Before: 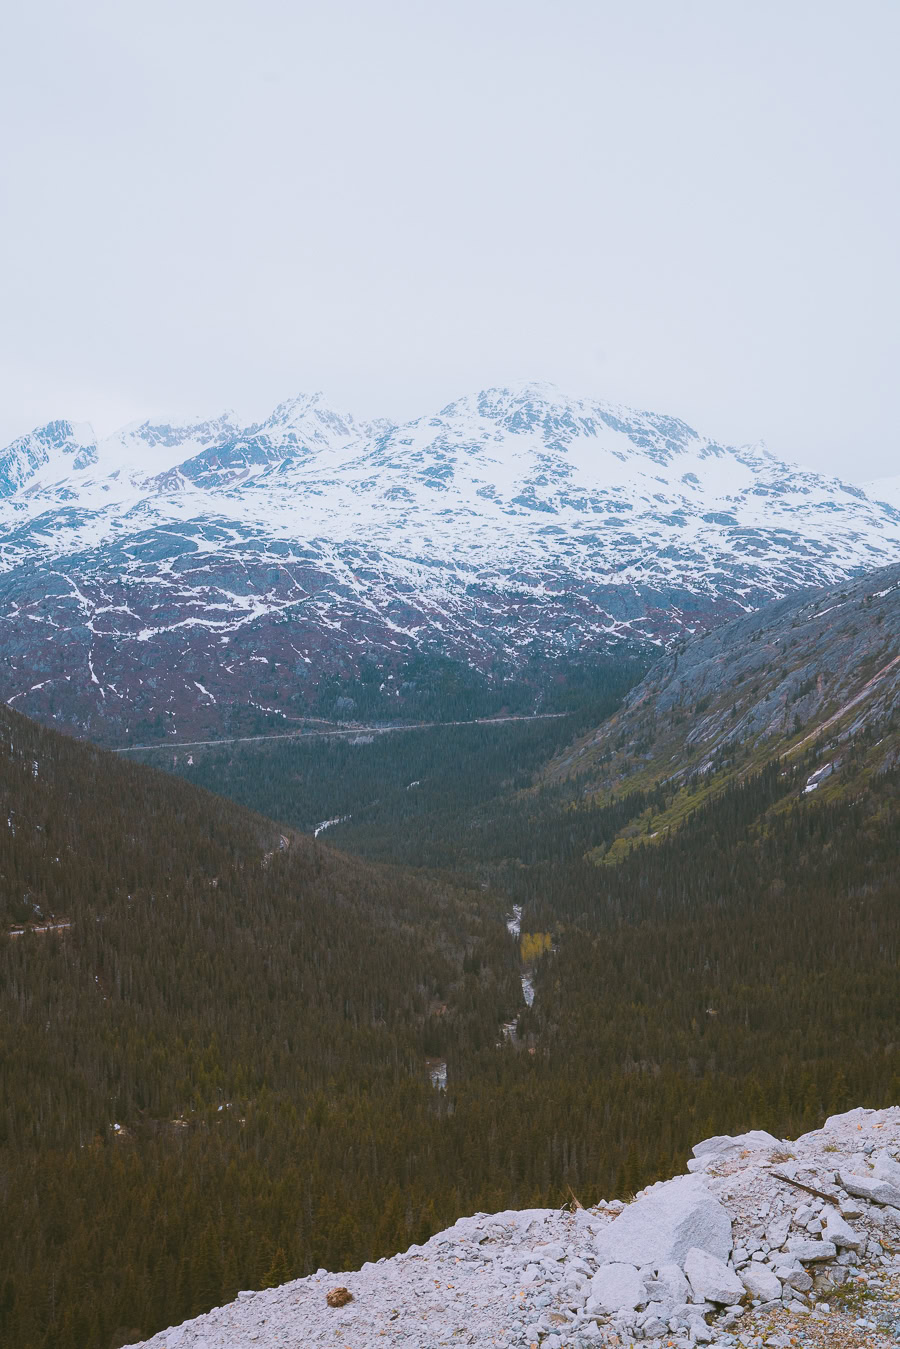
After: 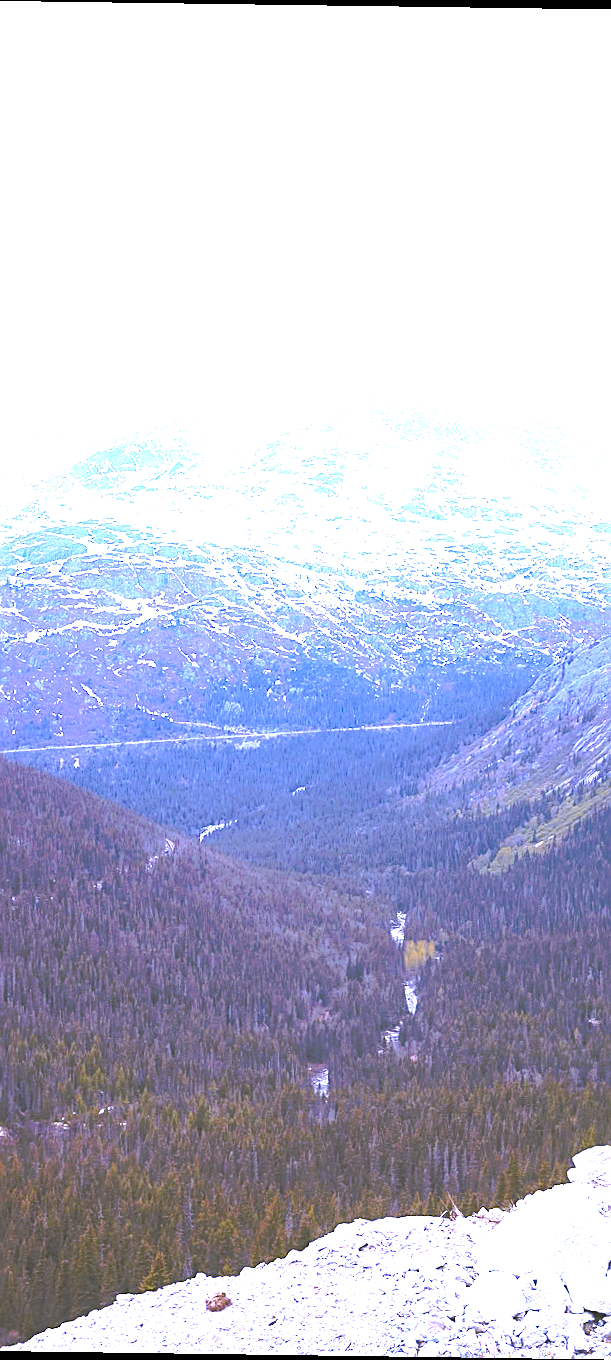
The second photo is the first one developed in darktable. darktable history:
crop and rotate: left 13.409%, right 19.924%
tone curve: curves: ch0 [(0, 0) (0.003, 0.003) (0.011, 0.011) (0.025, 0.024) (0.044, 0.043) (0.069, 0.068) (0.1, 0.097) (0.136, 0.133) (0.177, 0.173) (0.224, 0.219) (0.277, 0.271) (0.335, 0.327) (0.399, 0.39) (0.468, 0.457) (0.543, 0.582) (0.623, 0.655) (0.709, 0.734) (0.801, 0.817) (0.898, 0.906) (1, 1)], preserve colors none
rotate and perspective: rotation 0.8°, automatic cropping off
exposure: exposure 2.04 EV, compensate highlight preservation false
sharpen: on, module defaults
white balance: red 0.98, blue 1.61
tone equalizer: -8 EV 0.25 EV, -7 EV 0.417 EV, -6 EV 0.417 EV, -5 EV 0.25 EV, -3 EV -0.25 EV, -2 EV -0.417 EV, -1 EV -0.417 EV, +0 EV -0.25 EV, edges refinement/feathering 500, mask exposure compensation -1.57 EV, preserve details guided filter
